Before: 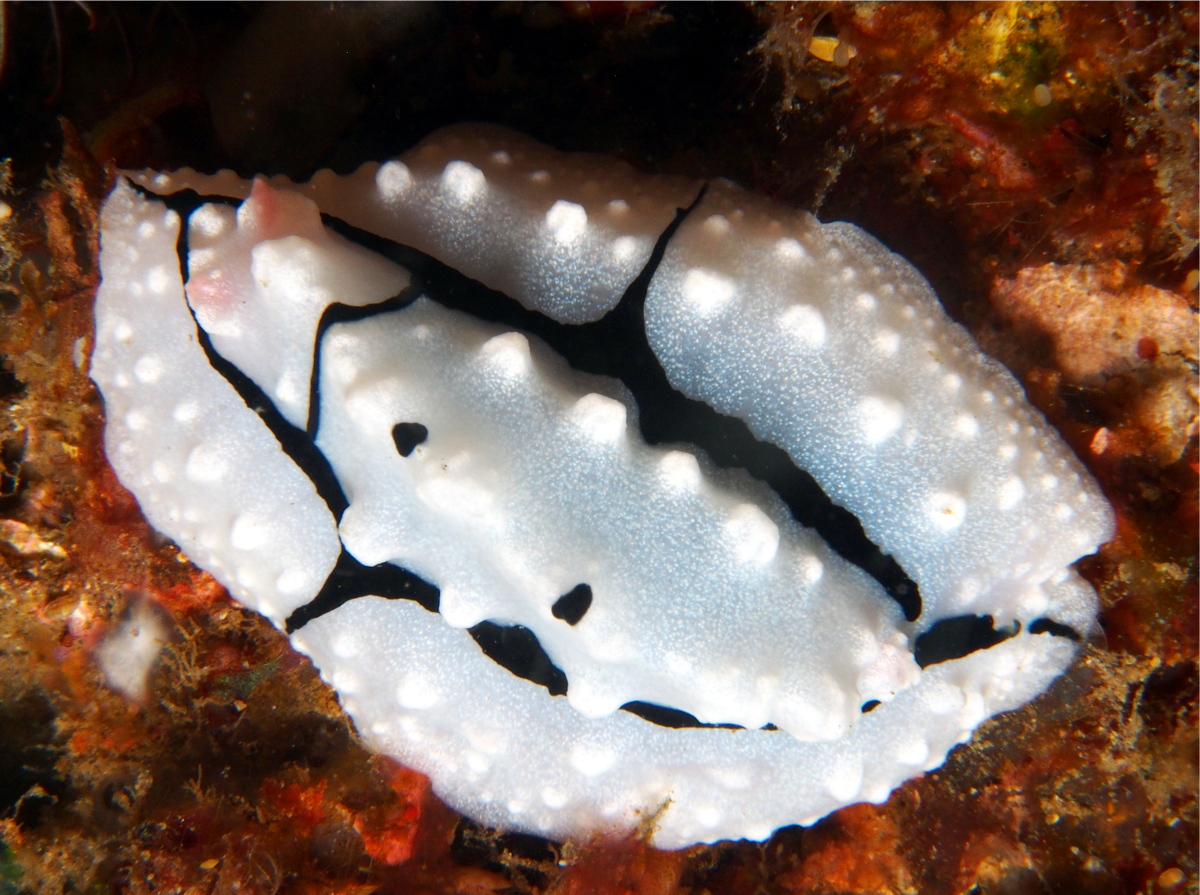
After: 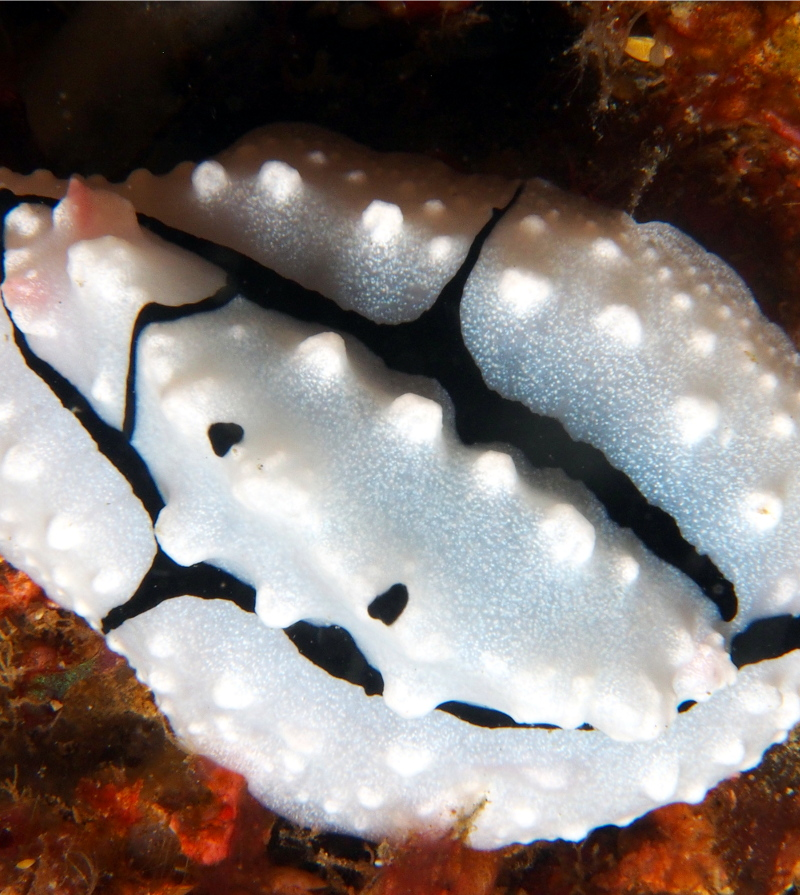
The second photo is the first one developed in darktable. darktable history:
crop: left 15.396%, right 17.88%
